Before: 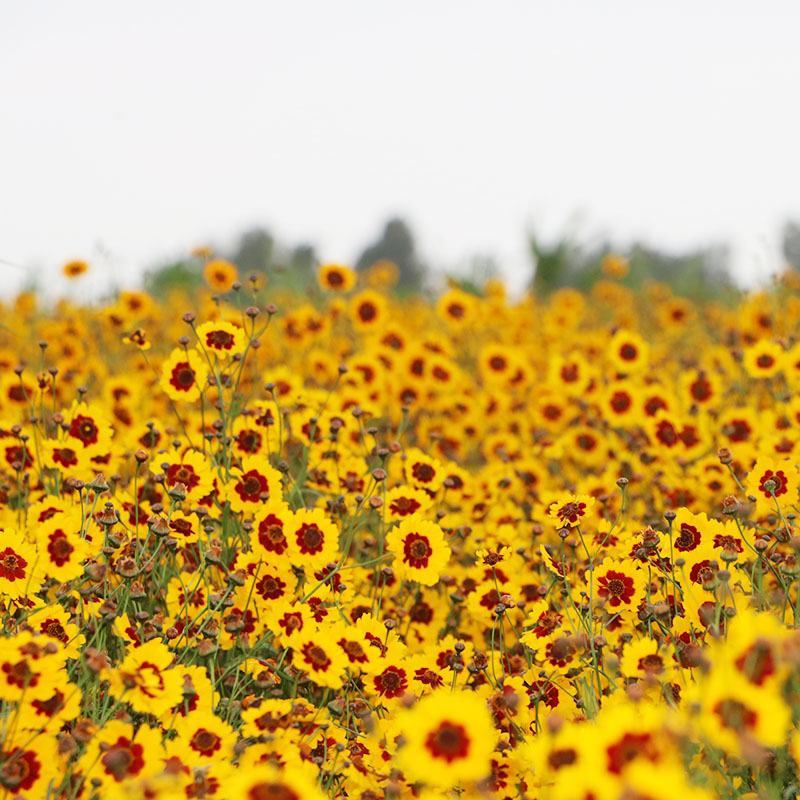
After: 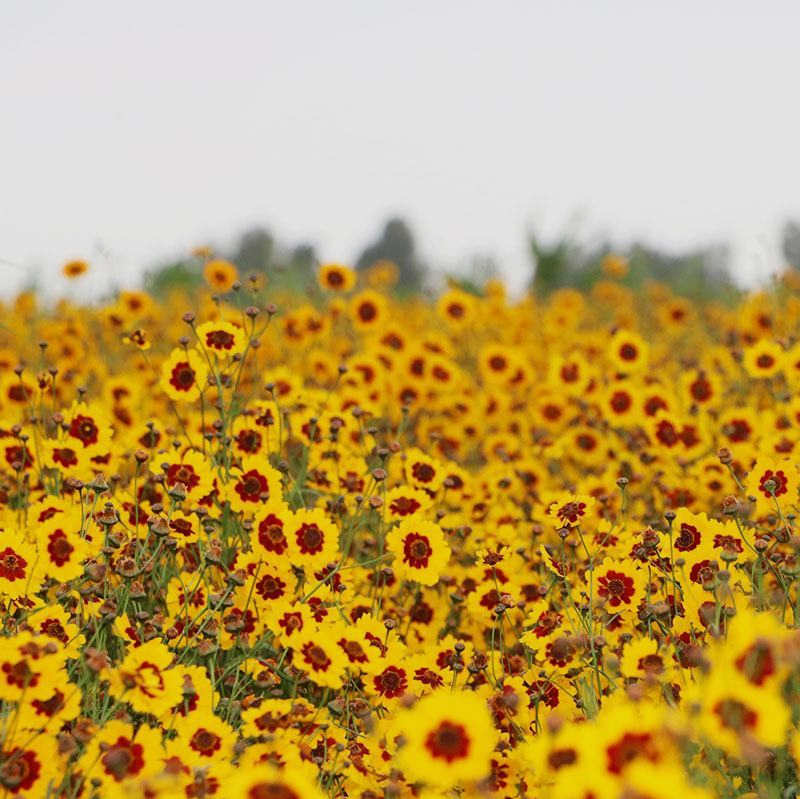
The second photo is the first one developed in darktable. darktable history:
crop: bottom 0.066%
exposure: exposure -0.252 EV, compensate highlight preservation false
